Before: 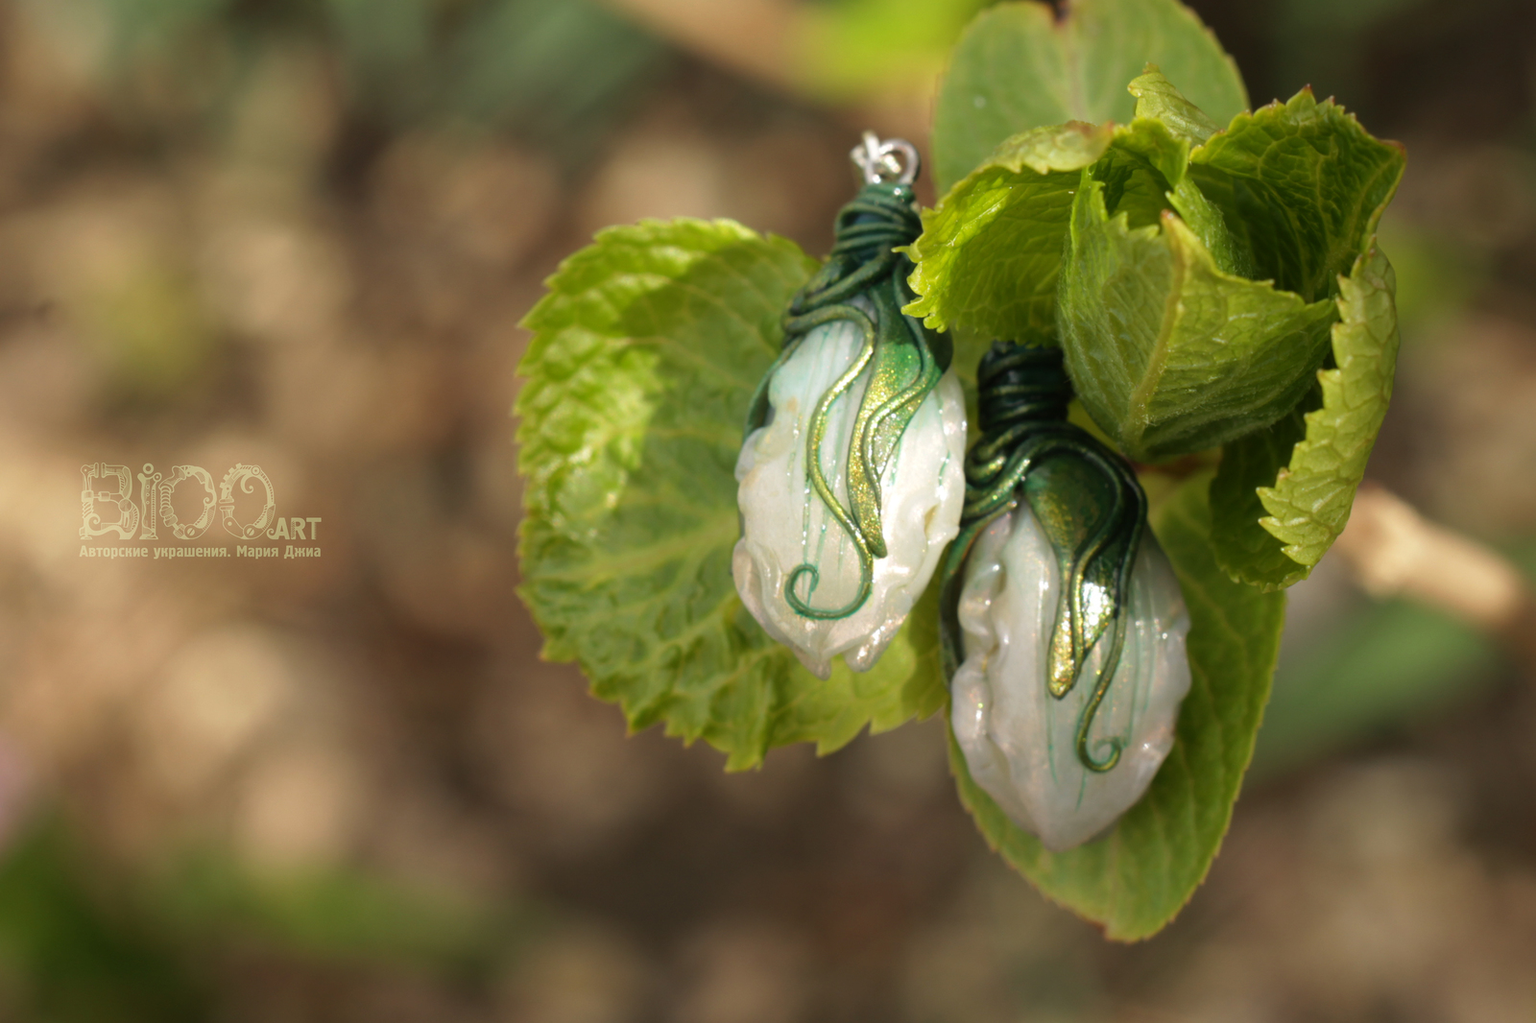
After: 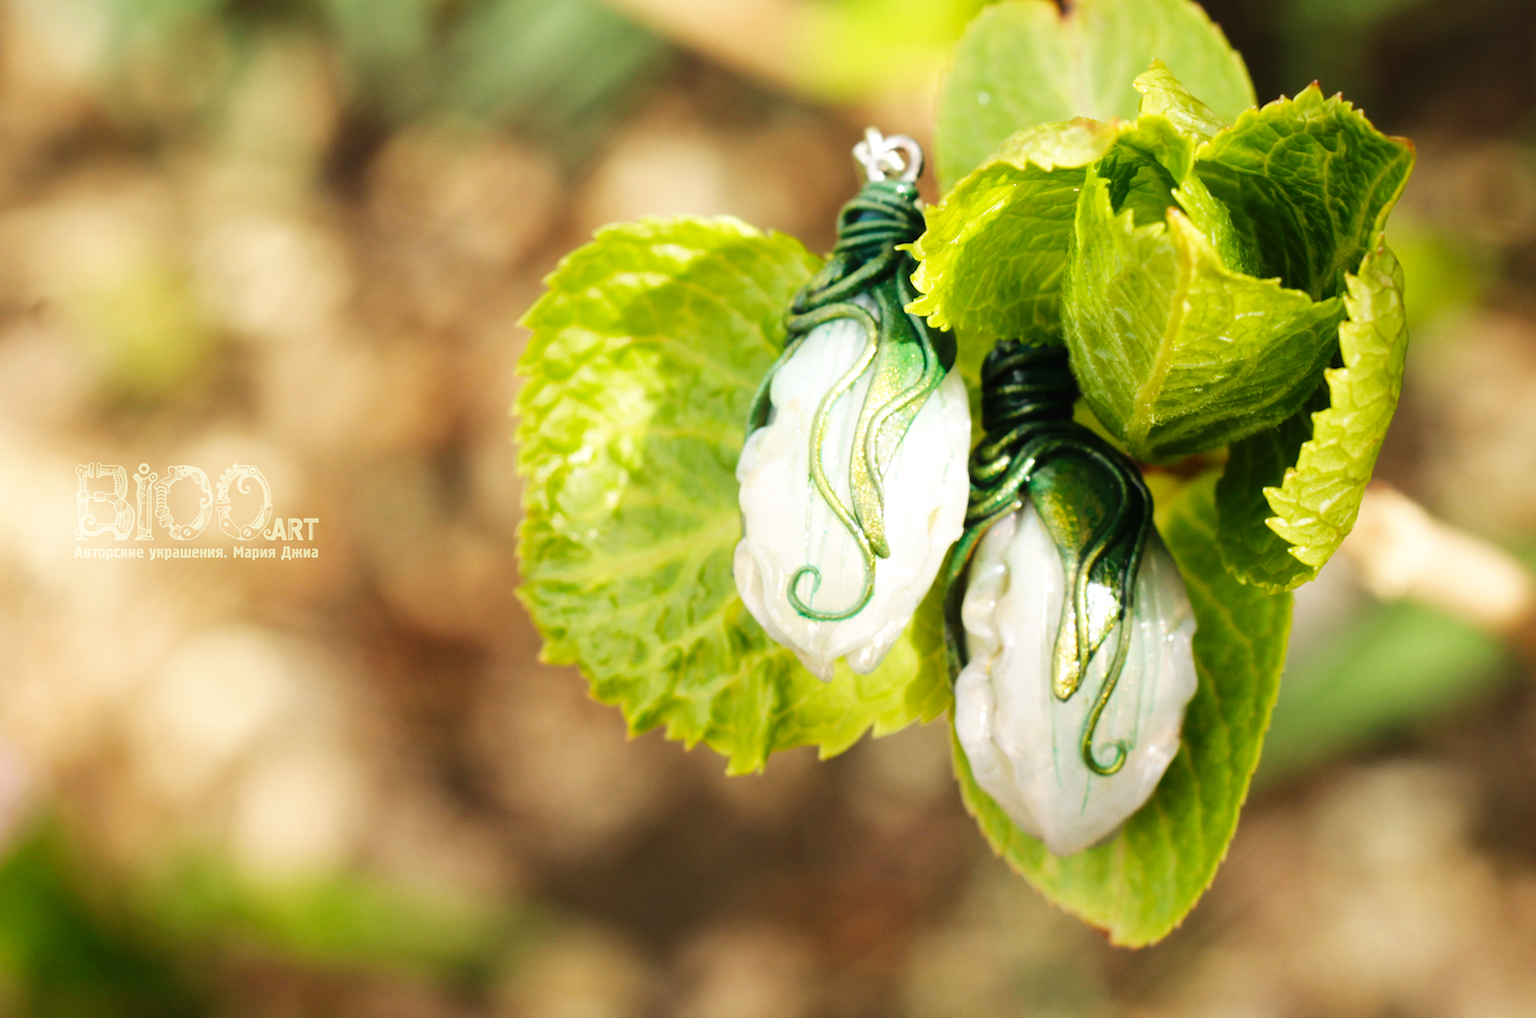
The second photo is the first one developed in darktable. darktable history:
base curve: curves: ch0 [(0, 0.003) (0.001, 0.002) (0.006, 0.004) (0.02, 0.022) (0.048, 0.086) (0.094, 0.234) (0.162, 0.431) (0.258, 0.629) (0.385, 0.8) (0.548, 0.918) (0.751, 0.988) (1, 1)], preserve colors none
crop: left 0.418%, top 0.48%, right 0.182%, bottom 0.961%
